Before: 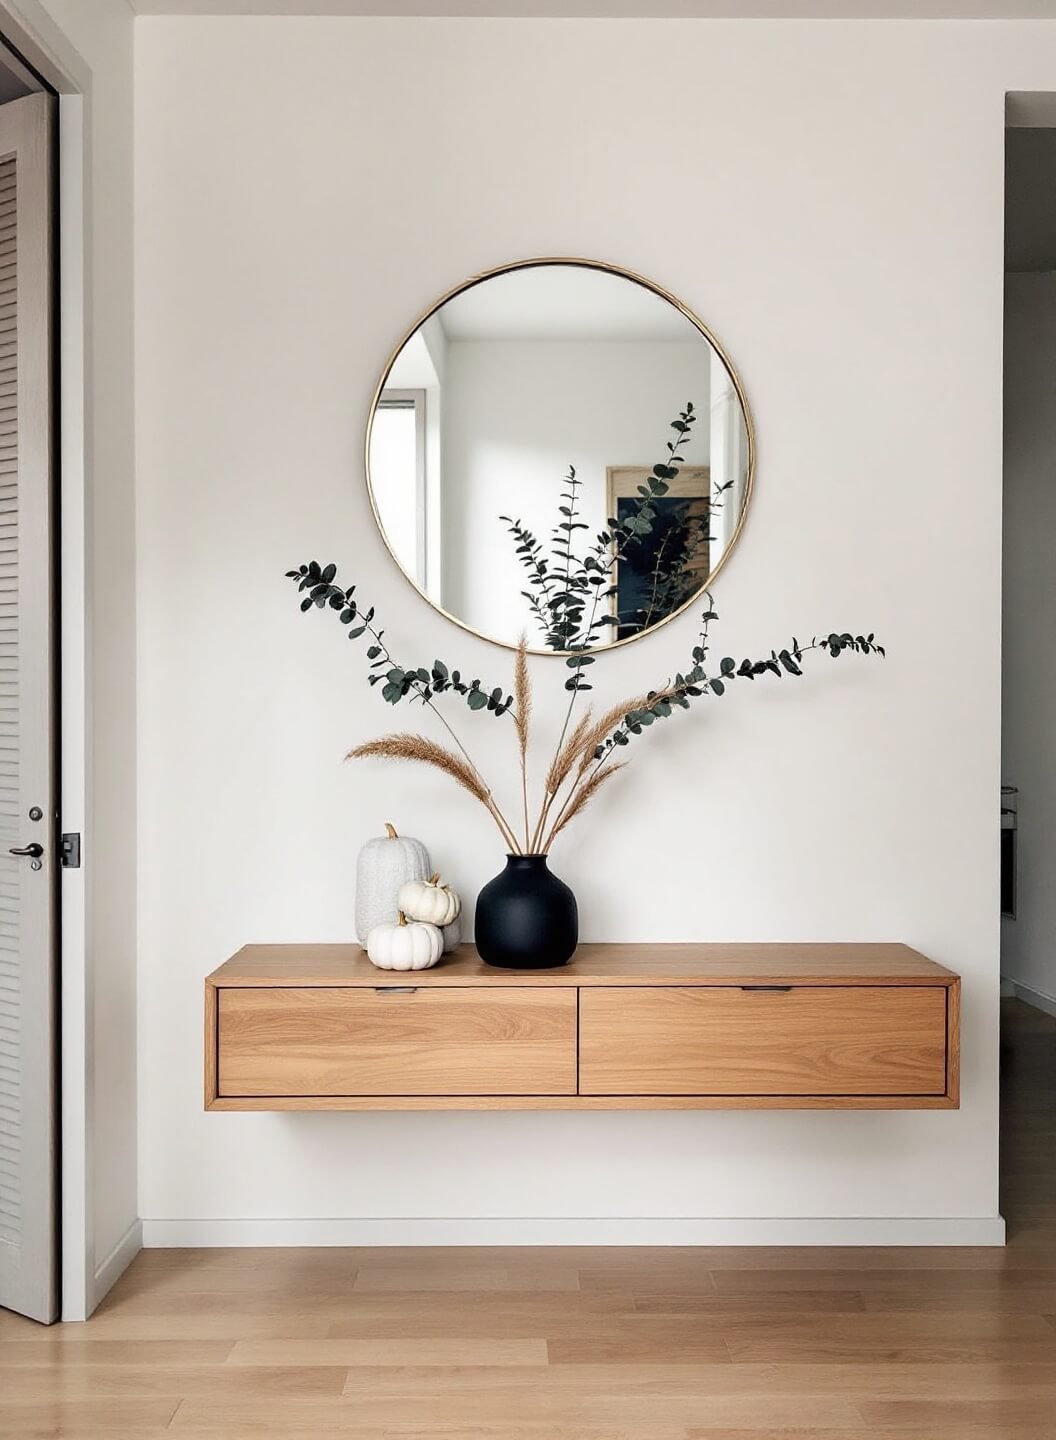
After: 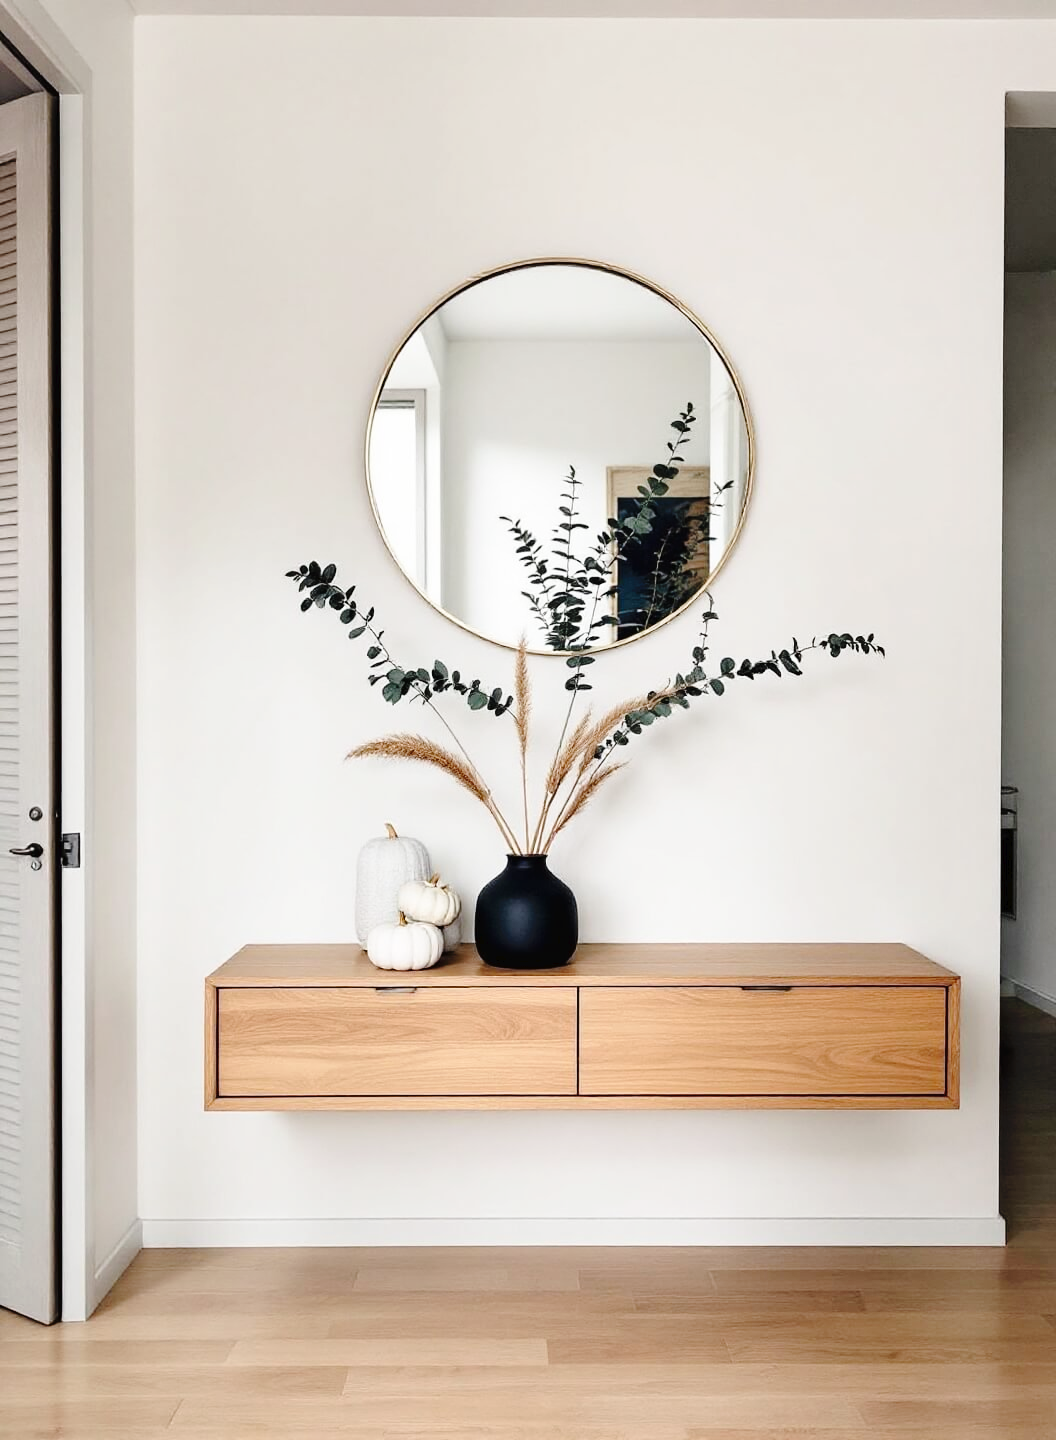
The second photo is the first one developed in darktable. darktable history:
tone curve: curves: ch0 [(0, 0) (0.003, 0.015) (0.011, 0.019) (0.025, 0.027) (0.044, 0.041) (0.069, 0.055) (0.1, 0.079) (0.136, 0.099) (0.177, 0.149) (0.224, 0.216) (0.277, 0.292) (0.335, 0.383) (0.399, 0.474) (0.468, 0.556) (0.543, 0.632) (0.623, 0.711) (0.709, 0.789) (0.801, 0.871) (0.898, 0.944) (1, 1)], preserve colors none
tone equalizer: on, module defaults
